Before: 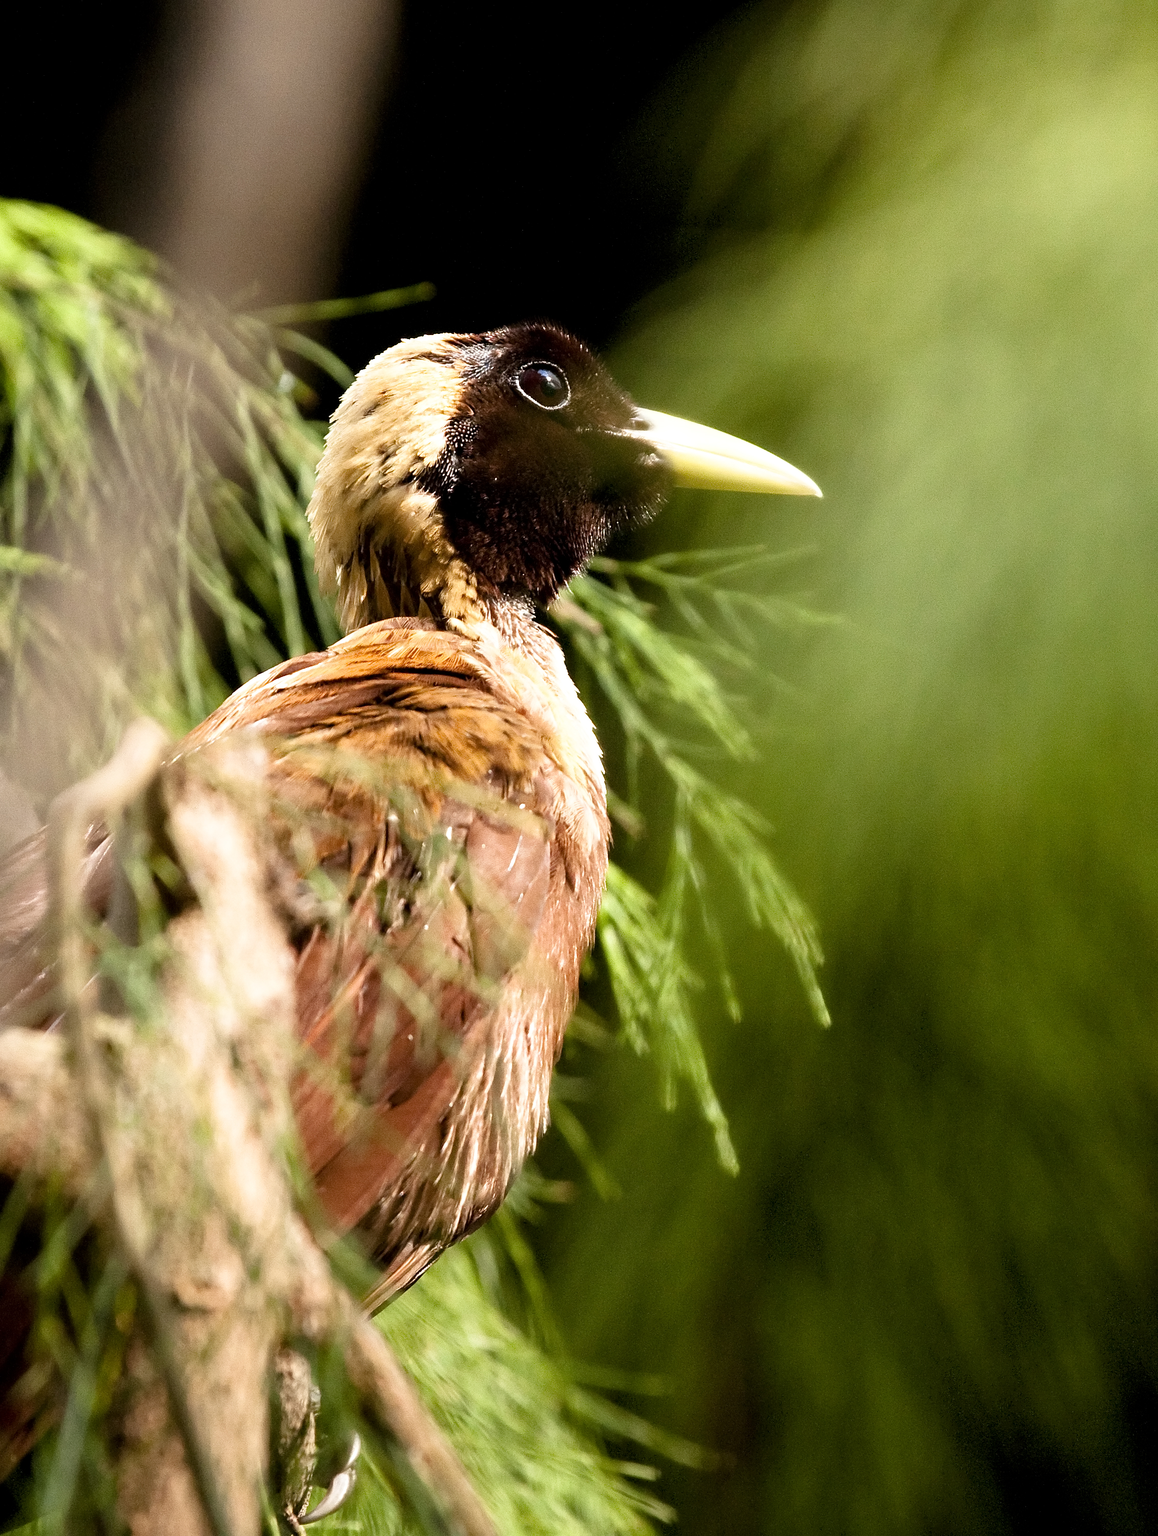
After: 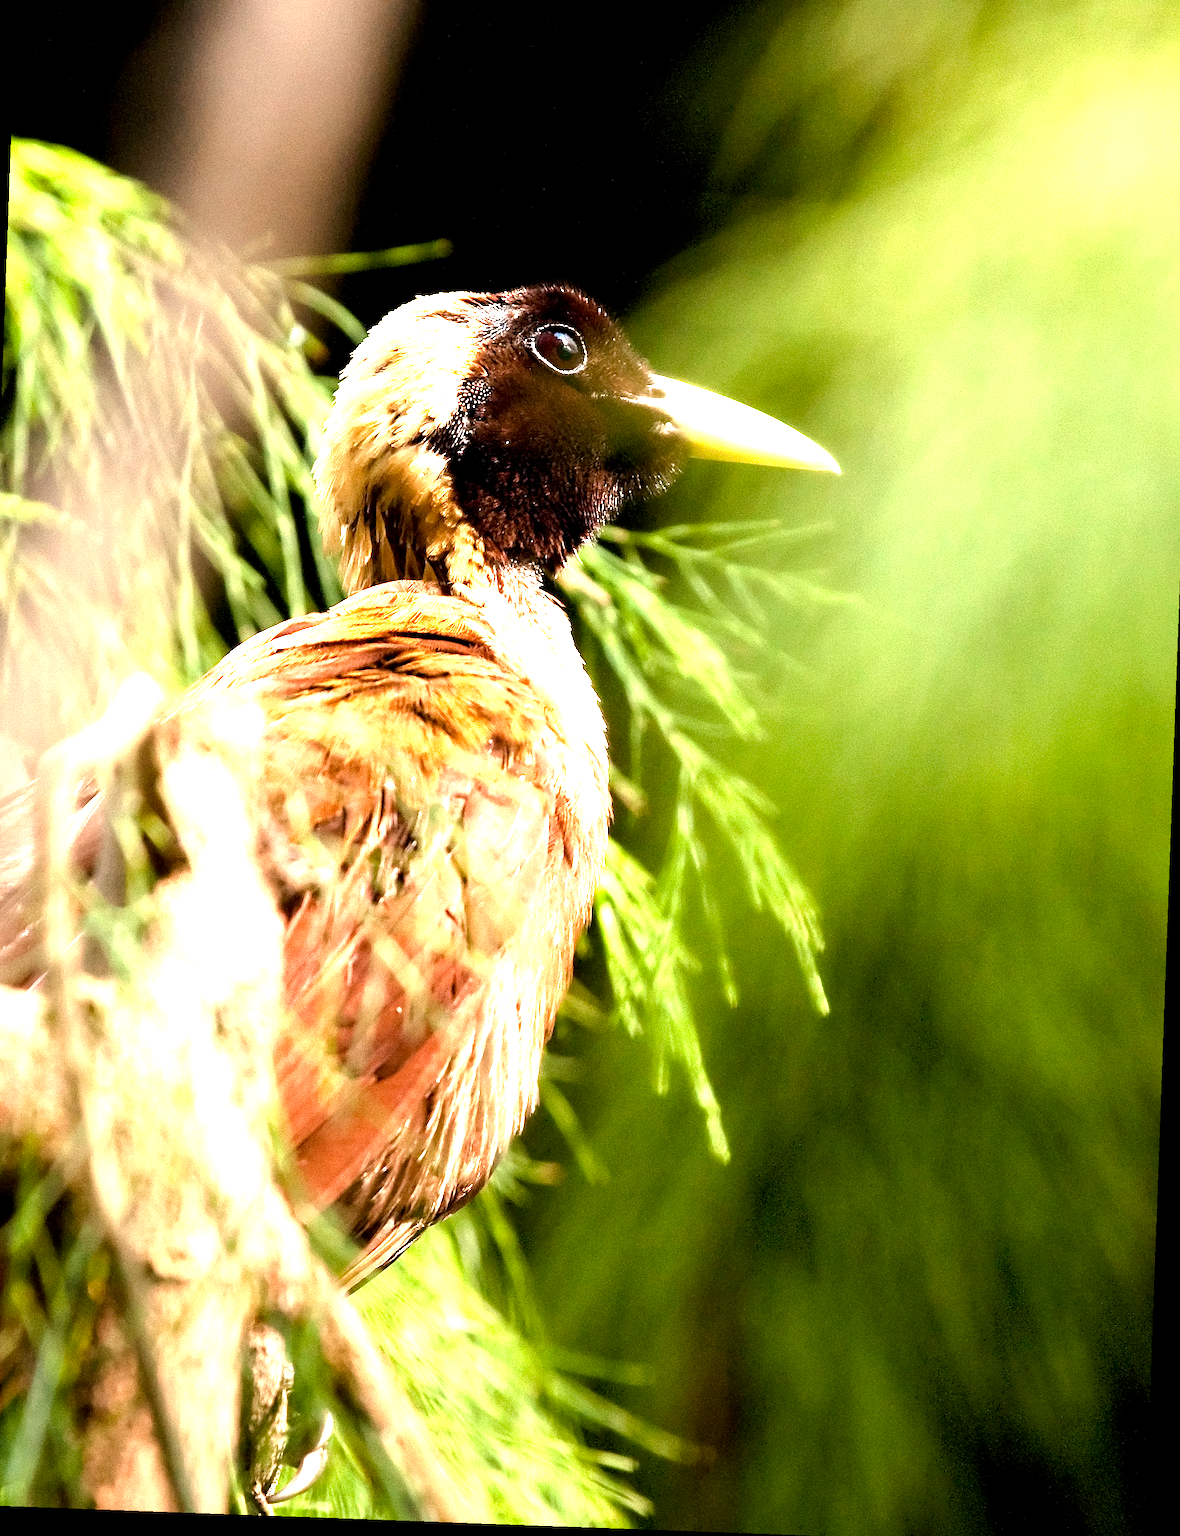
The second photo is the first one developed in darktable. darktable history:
exposure: exposure 1.001 EV, compensate exposure bias true, compensate highlight preservation false
crop and rotate: angle -2.1°, left 3.149%, top 4.092%, right 1.605%, bottom 0.67%
